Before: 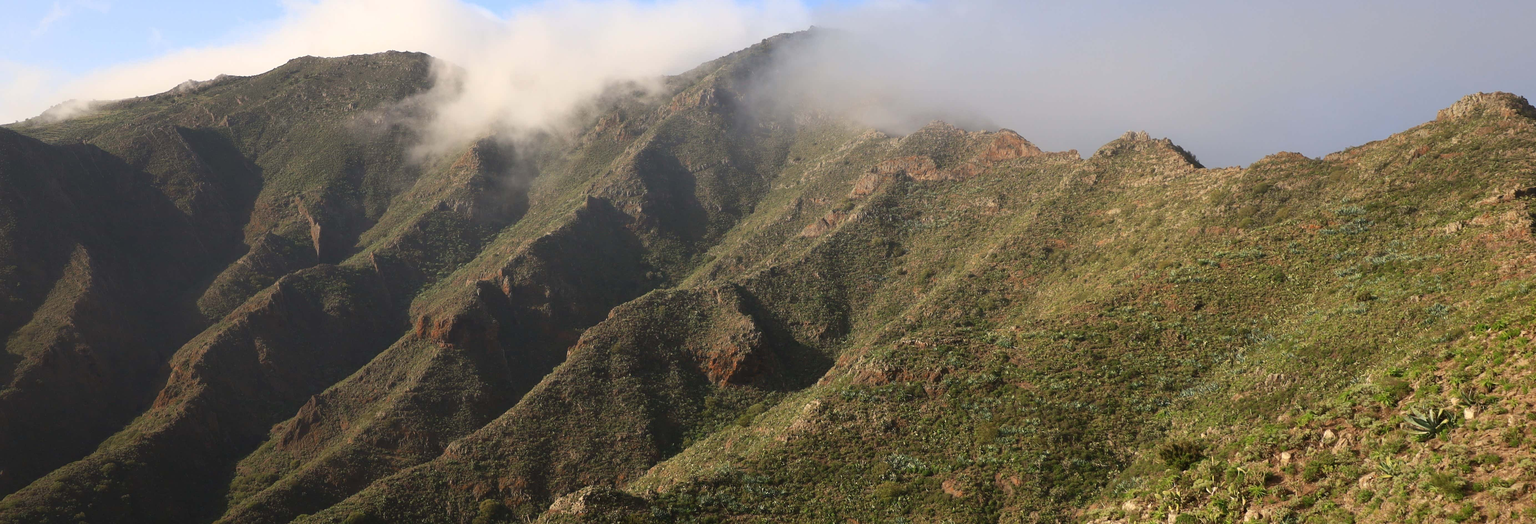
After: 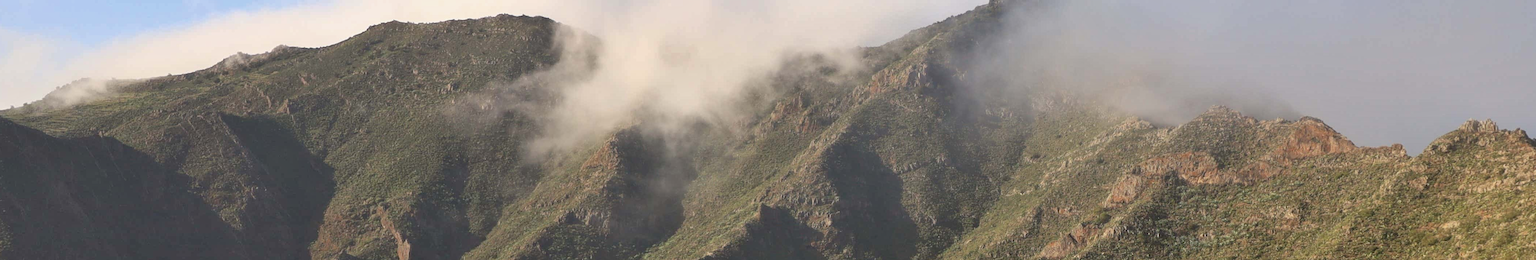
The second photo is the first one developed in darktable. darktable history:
crop: left 0.523%, top 7.645%, right 23.2%, bottom 54.402%
shadows and highlights: soften with gaussian
local contrast: detail 110%
